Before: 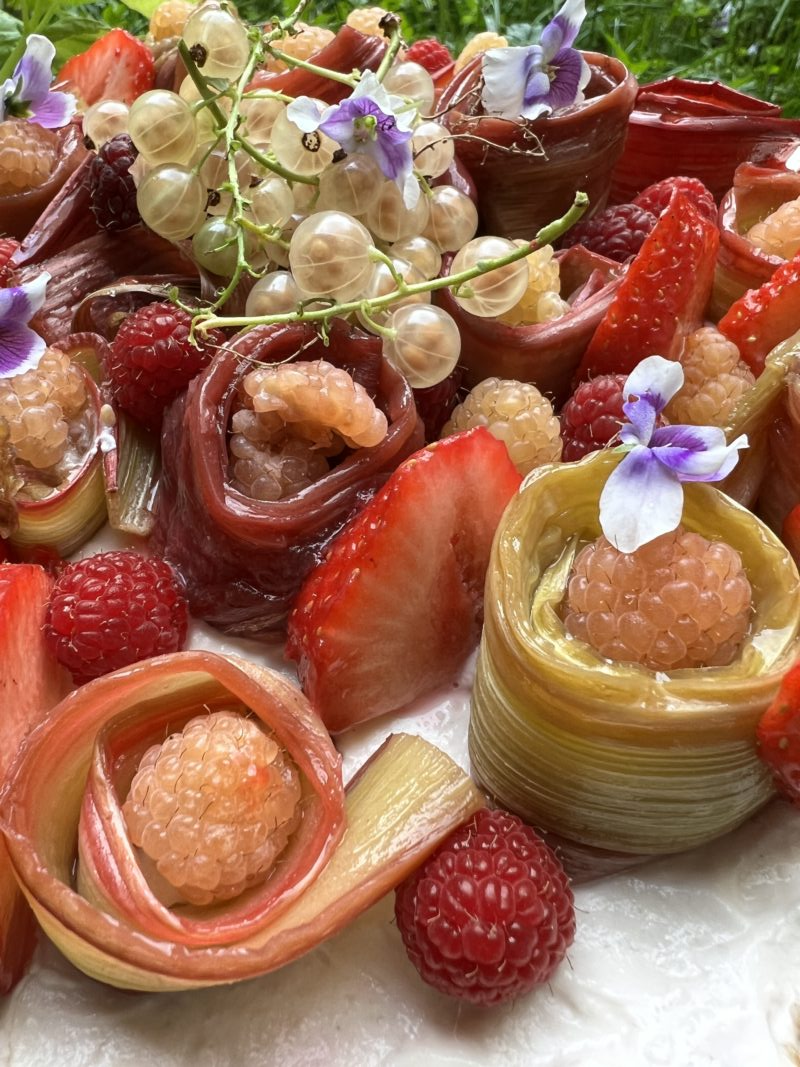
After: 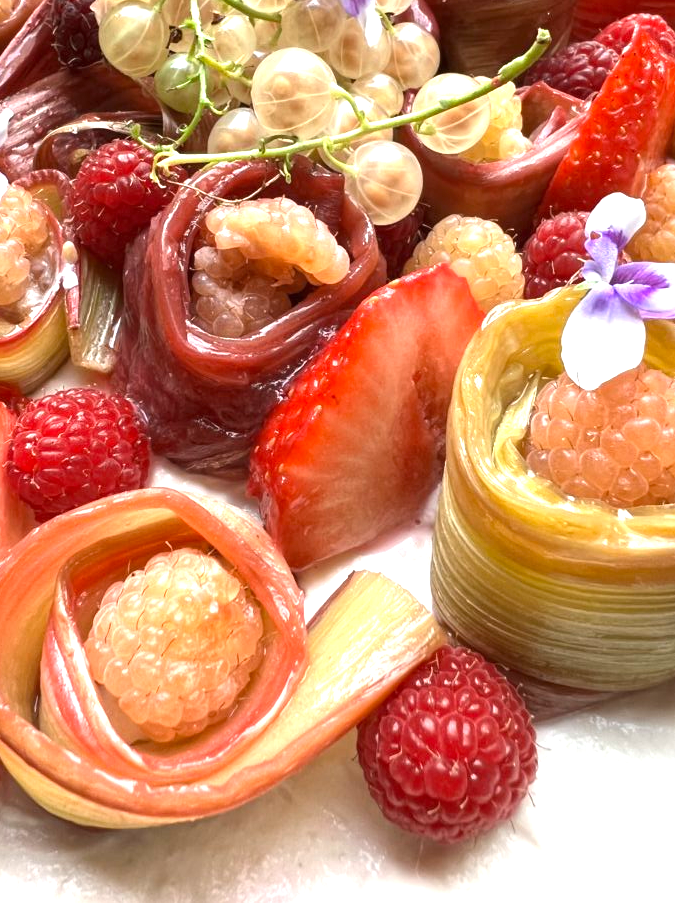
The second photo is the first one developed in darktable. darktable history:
crop and rotate: left 4.863%, top 15.319%, right 10.711%
exposure: black level correction 0, exposure 0.951 EV, compensate exposure bias true, compensate highlight preservation false
contrast brightness saturation: saturation -0.063
